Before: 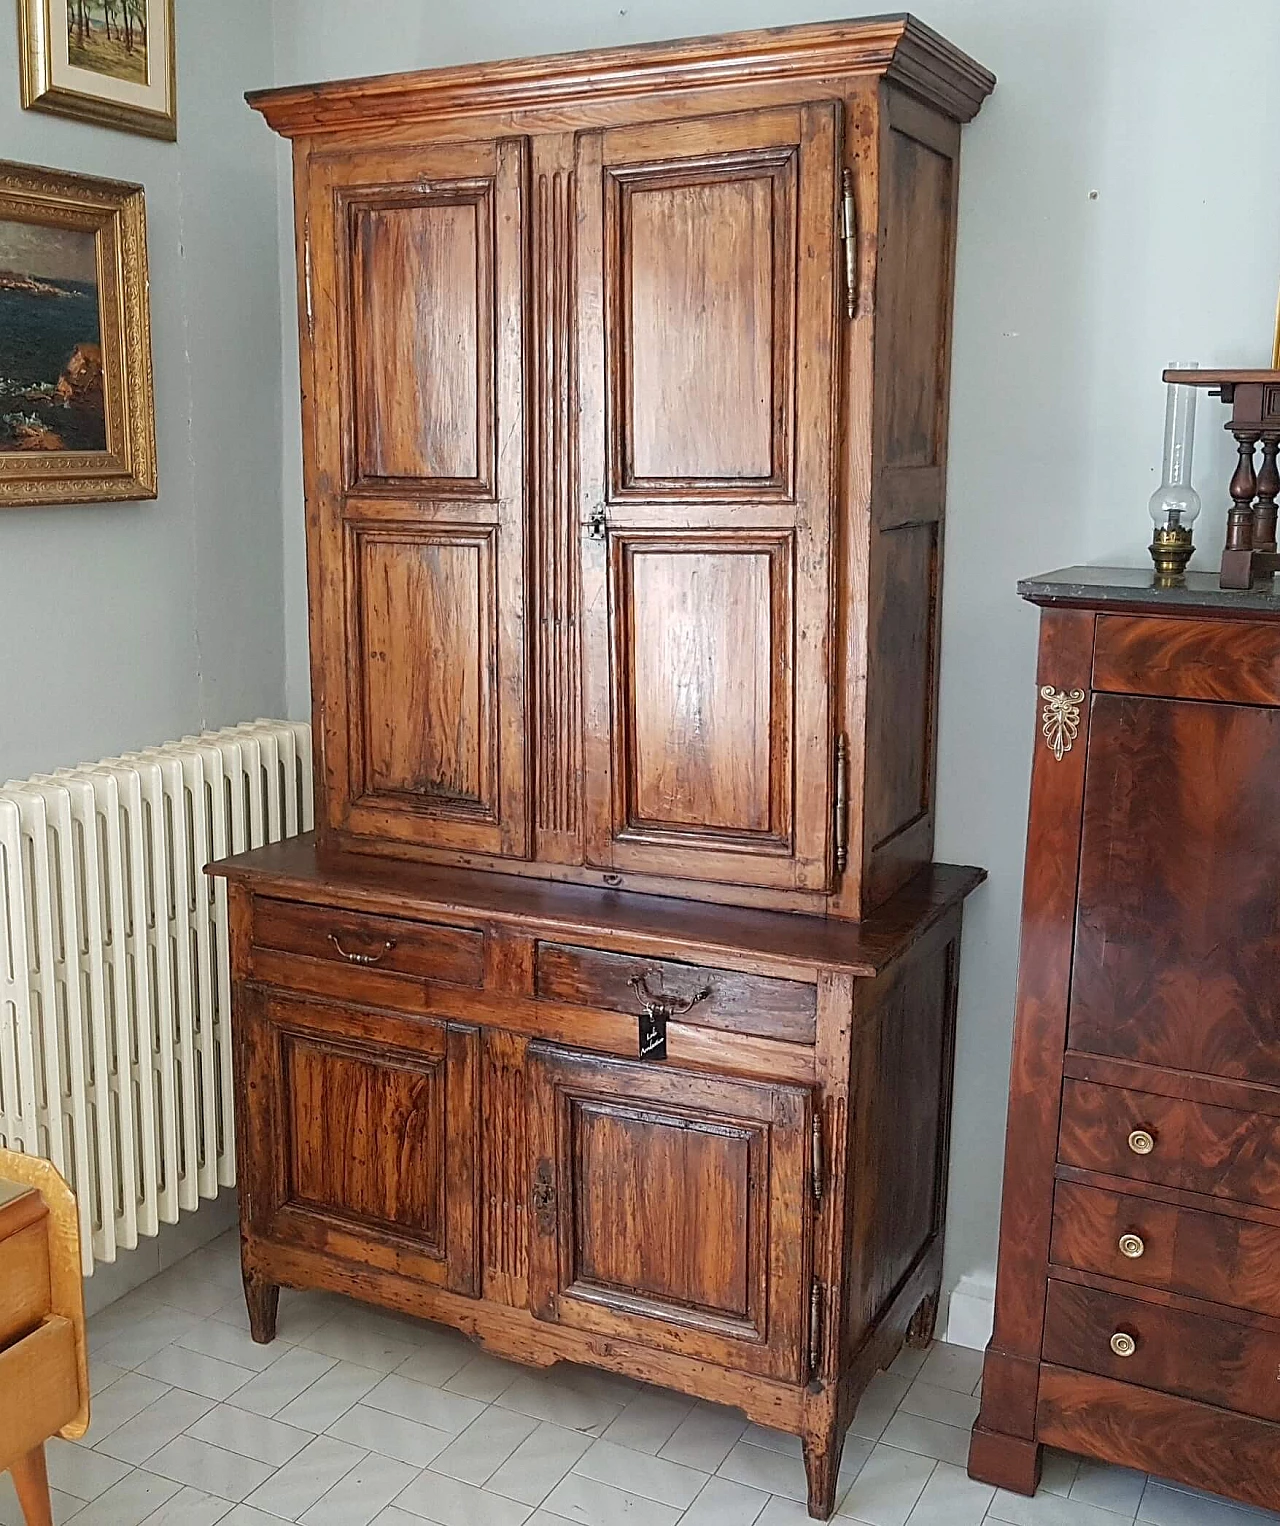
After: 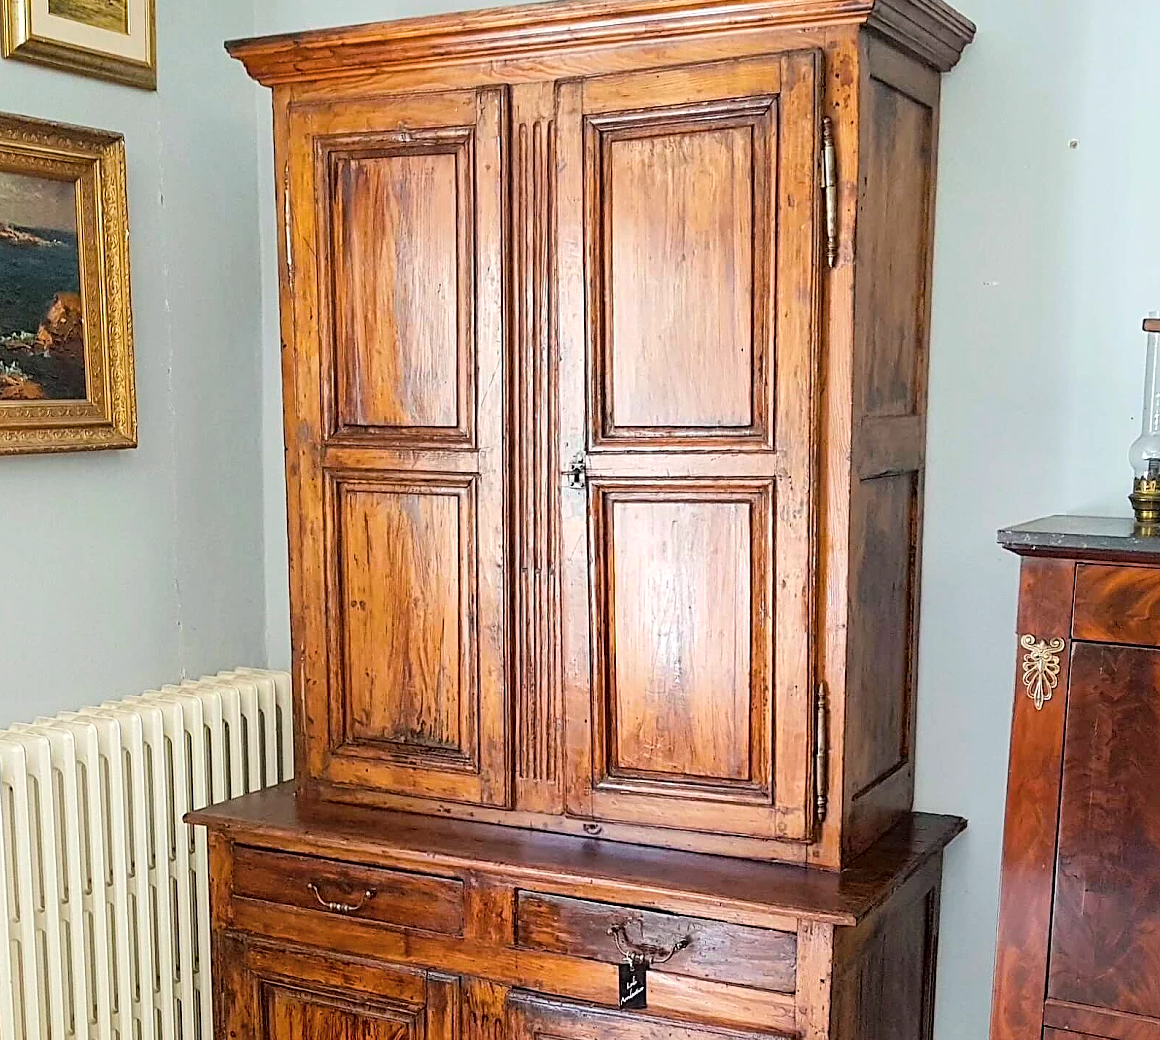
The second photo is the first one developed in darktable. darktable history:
color balance rgb: shadows lift › hue 86.06°, perceptual saturation grading › global saturation 29.383%, global vibrance 20%
tone curve: curves: ch0 [(0, 0) (0.07, 0.057) (0.15, 0.177) (0.352, 0.445) (0.59, 0.703) (0.857, 0.908) (1, 1)], color space Lab, independent channels, preserve colors none
local contrast: mode bilateral grid, contrast 20, coarseness 51, detail 119%, midtone range 0.2
crop: left 1.613%, top 3.375%, right 7.737%, bottom 28.445%
